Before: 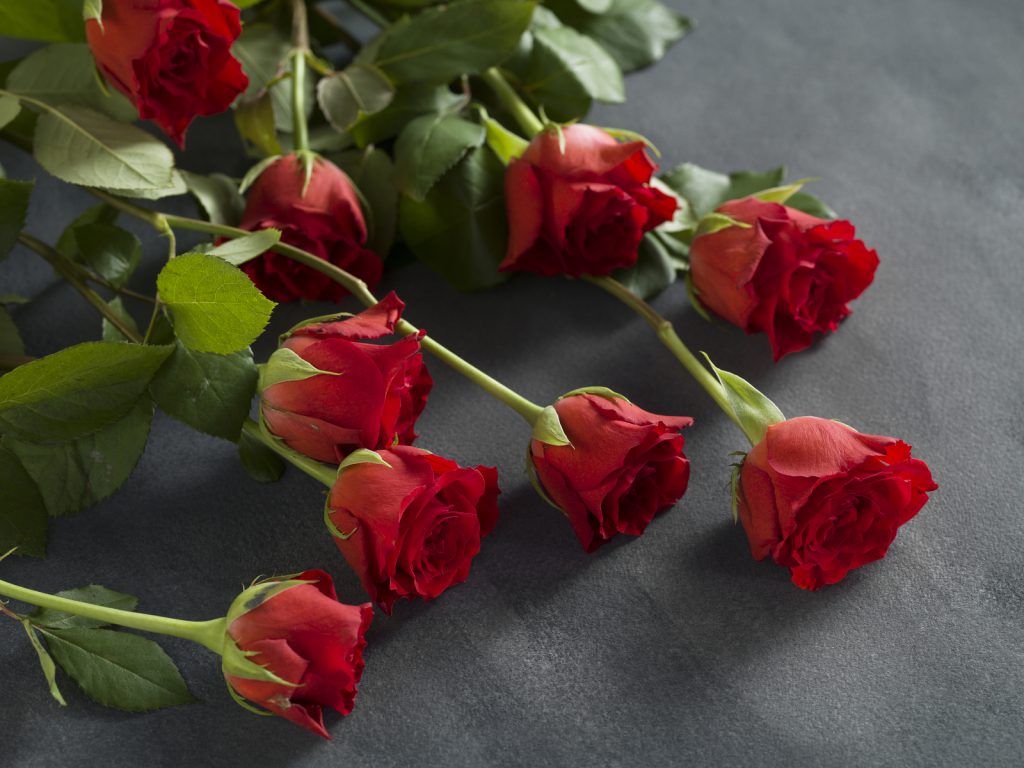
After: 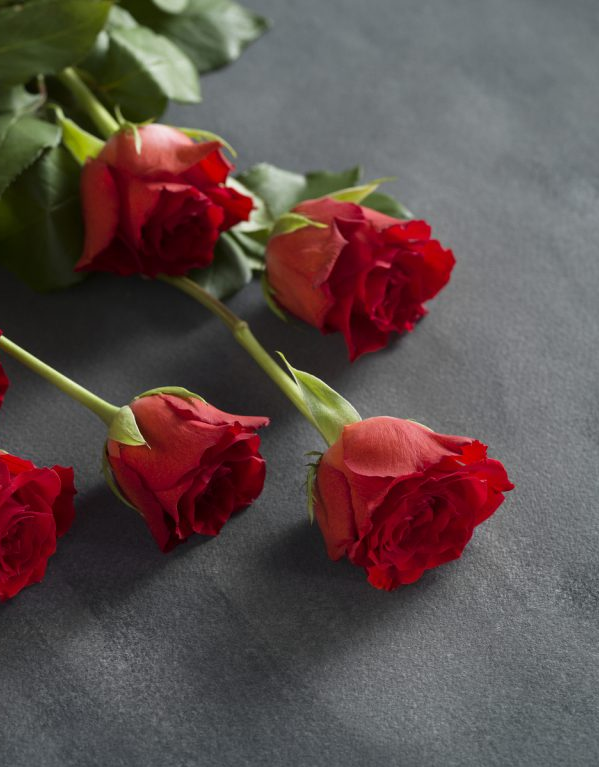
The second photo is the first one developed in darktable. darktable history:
crop: left 41.425%
